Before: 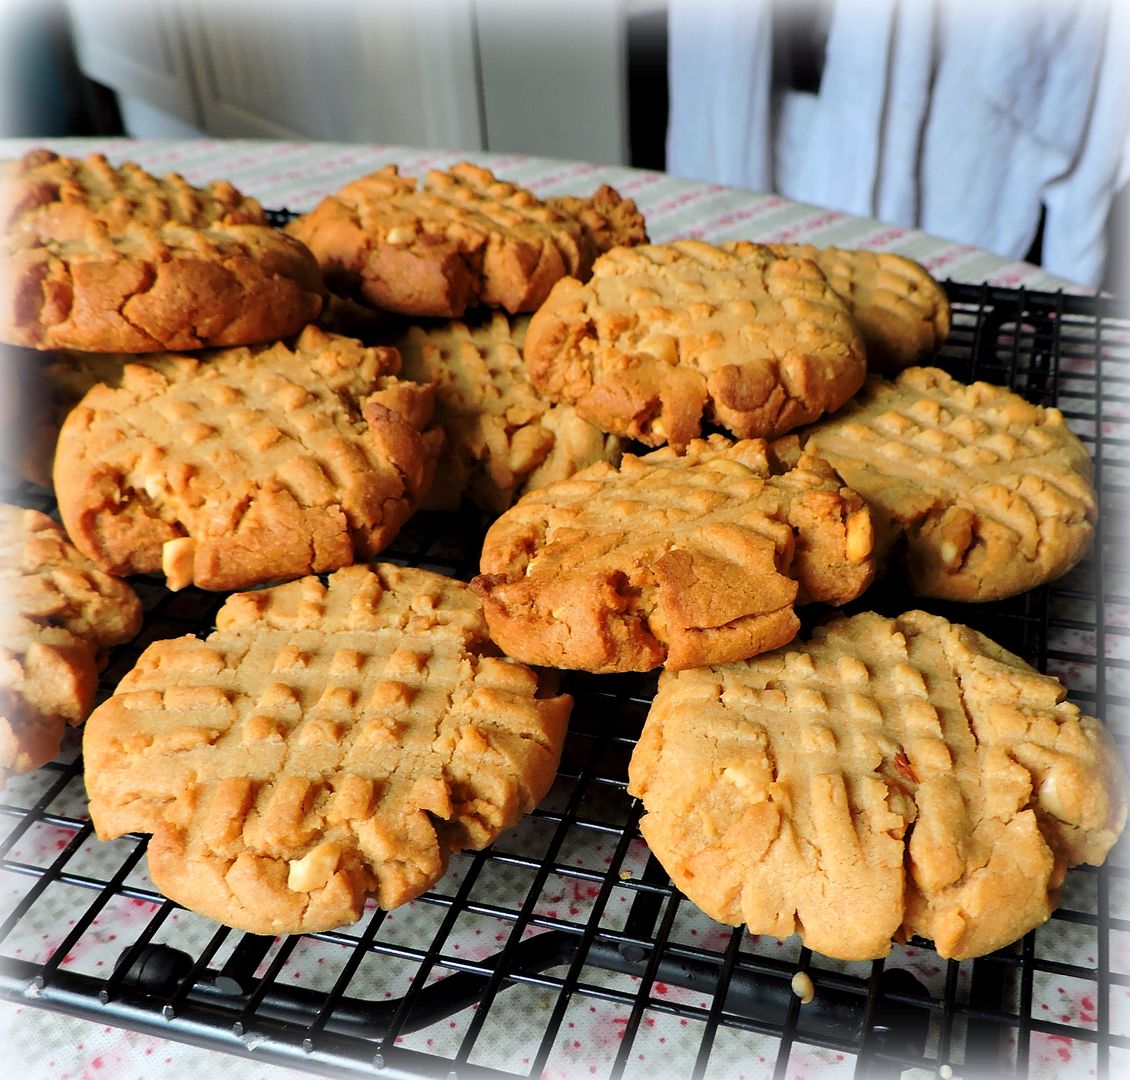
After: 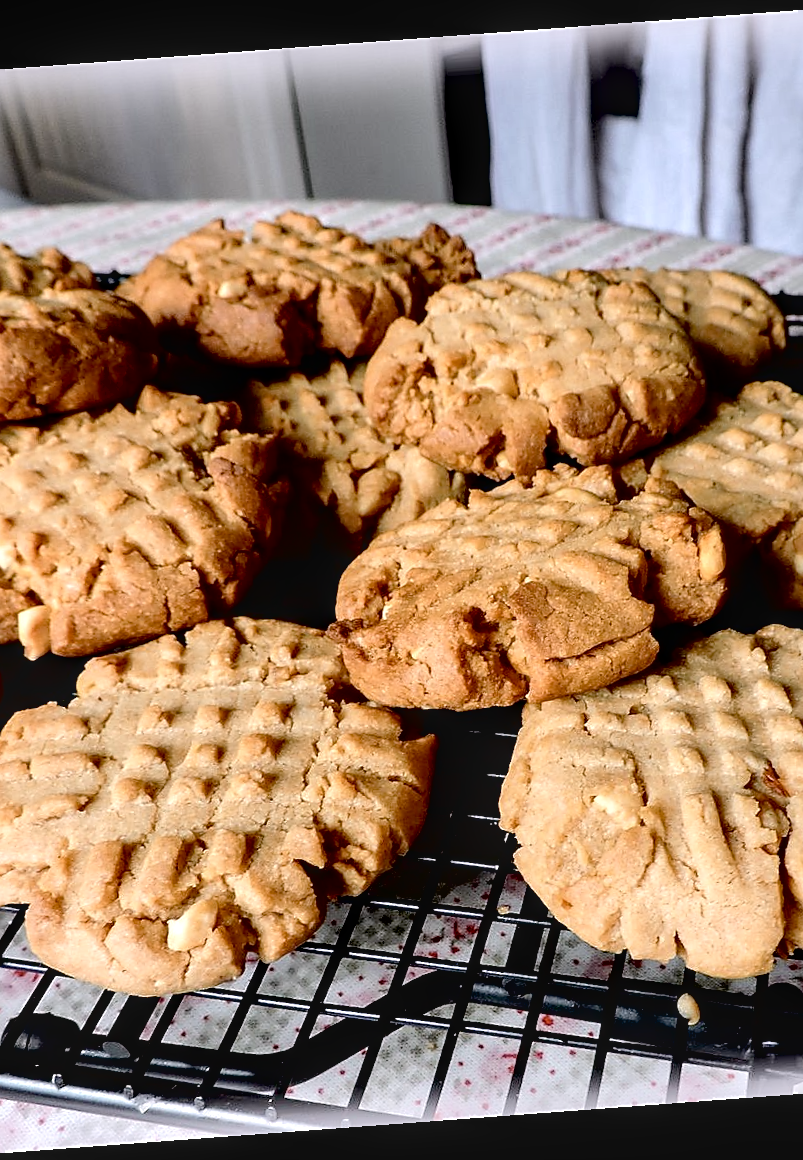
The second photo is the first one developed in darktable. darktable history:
local contrast: on, module defaults
crop: left 15.419%, right 17.914%
exposure: black level correction 0.029, exposure -0.073 EV, compensate highlight preservation false
sharpen: radius 1.864, amount 0.398, threshold 1.271
contrast brightness saturation: contrast 0.1, saturation -0.36
shadows and highlights: radius 110.86, shadows 51.09, white point adjustment 9.16, highlights -4.17, highlights color adjustment 32.2%, soften with gaussian
rotate and perspective: rotation -4.25°, automatic cropping off
white balance: red 1.05, blue 1.072
